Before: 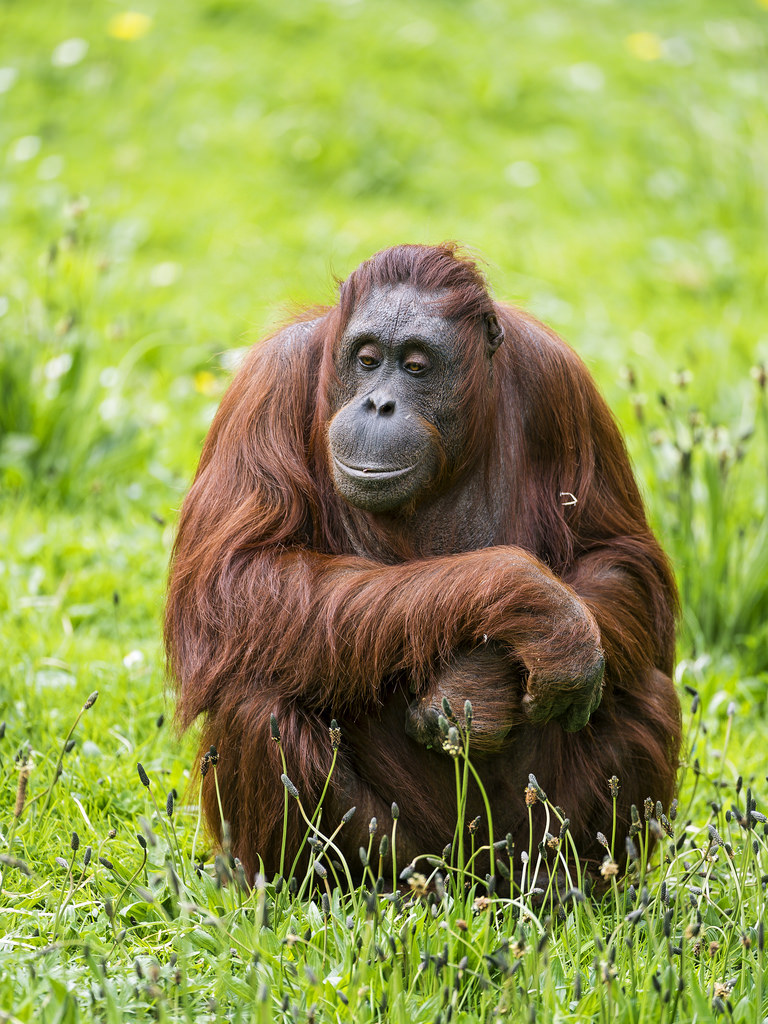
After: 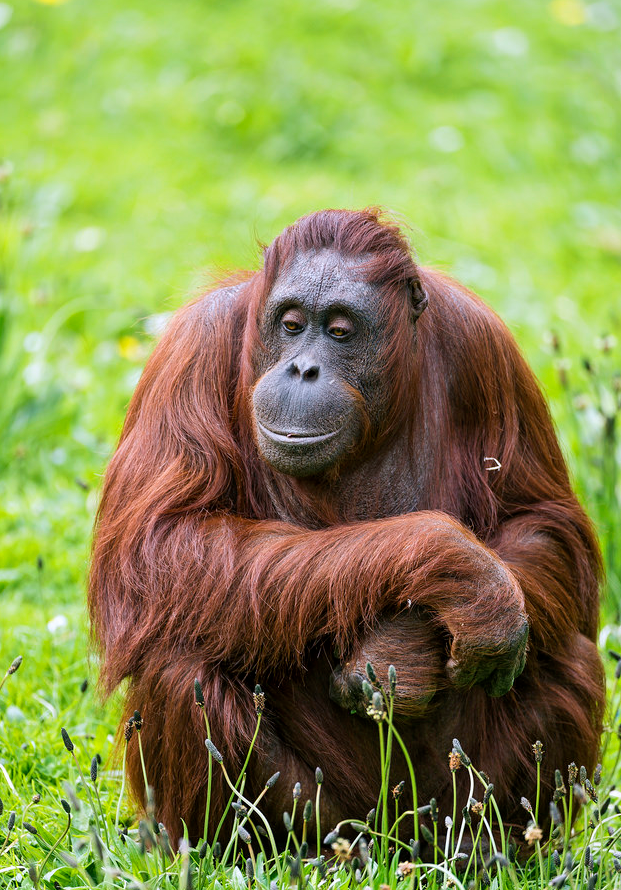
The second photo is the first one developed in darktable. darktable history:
crop: left 9.929%, top 3.475%, right 9.188%, bottom 9.529%
color calibration: illuminant as shot in camera, x 0.358, y 0.373, temperature 4628.91 K
